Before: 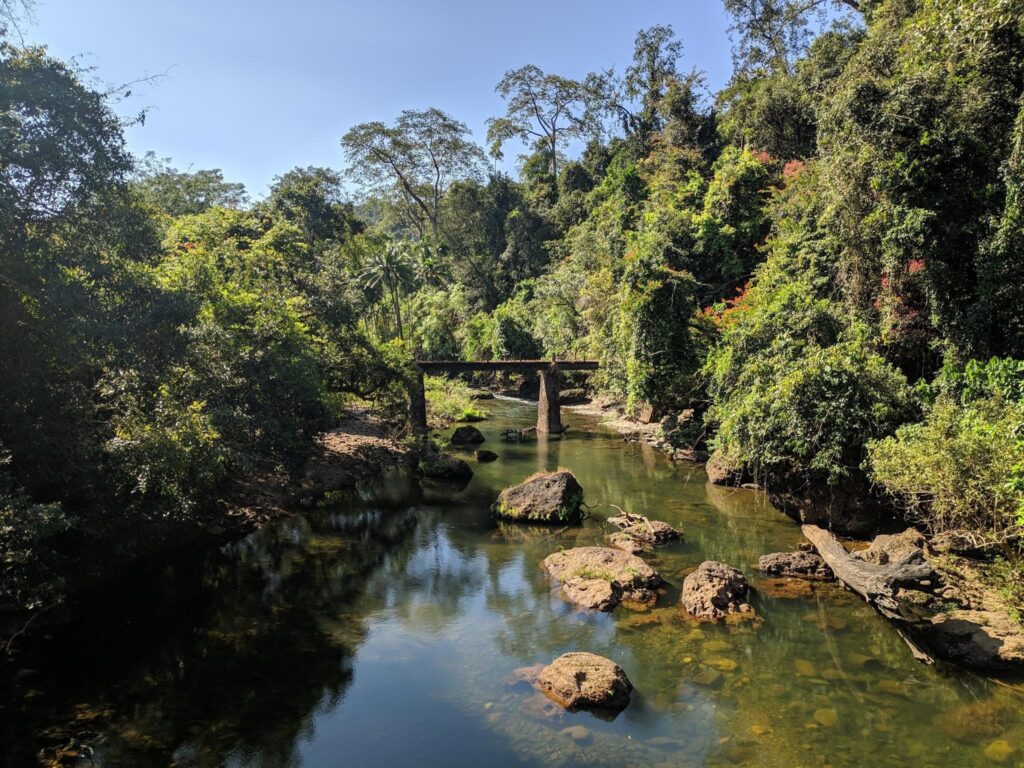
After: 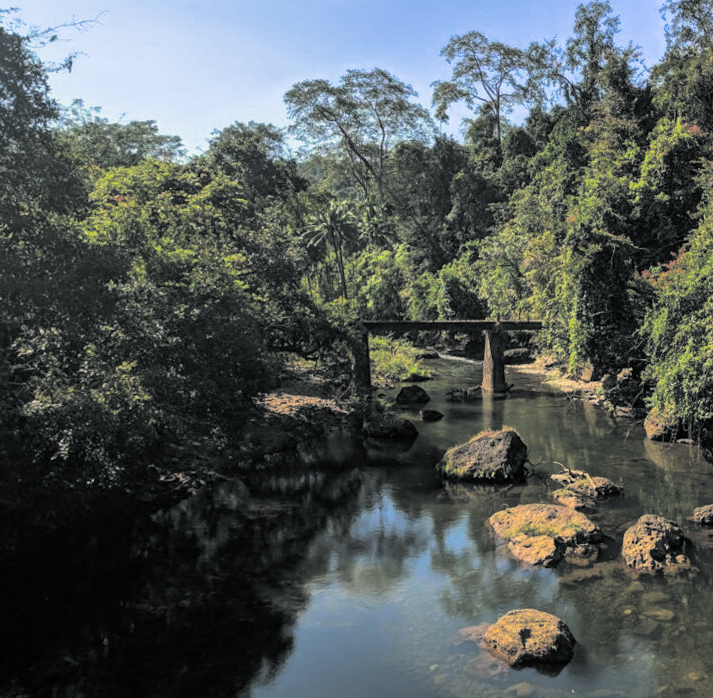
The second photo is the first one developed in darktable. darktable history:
crop and rotate: left 9.061%, right 20.142%
rotate and perspective: rotation -0.013°, lens shift (vertical) -0.027, lens shift (horizontal) 0.178, crop left 0.016, crop right 0.989, crop top 0.082, crop bottom 0.918
color balance rgb: linear chroma grading › global chroma 15%, perceptual saturation grading › global saturation 30%
contrast brightness saturation: saturation 0.13
split-toning: shadows › hue 190.8°, shadows › saturation 0.05, highlights › hue 54°, highlights › saturation 0.05, compress 0%
